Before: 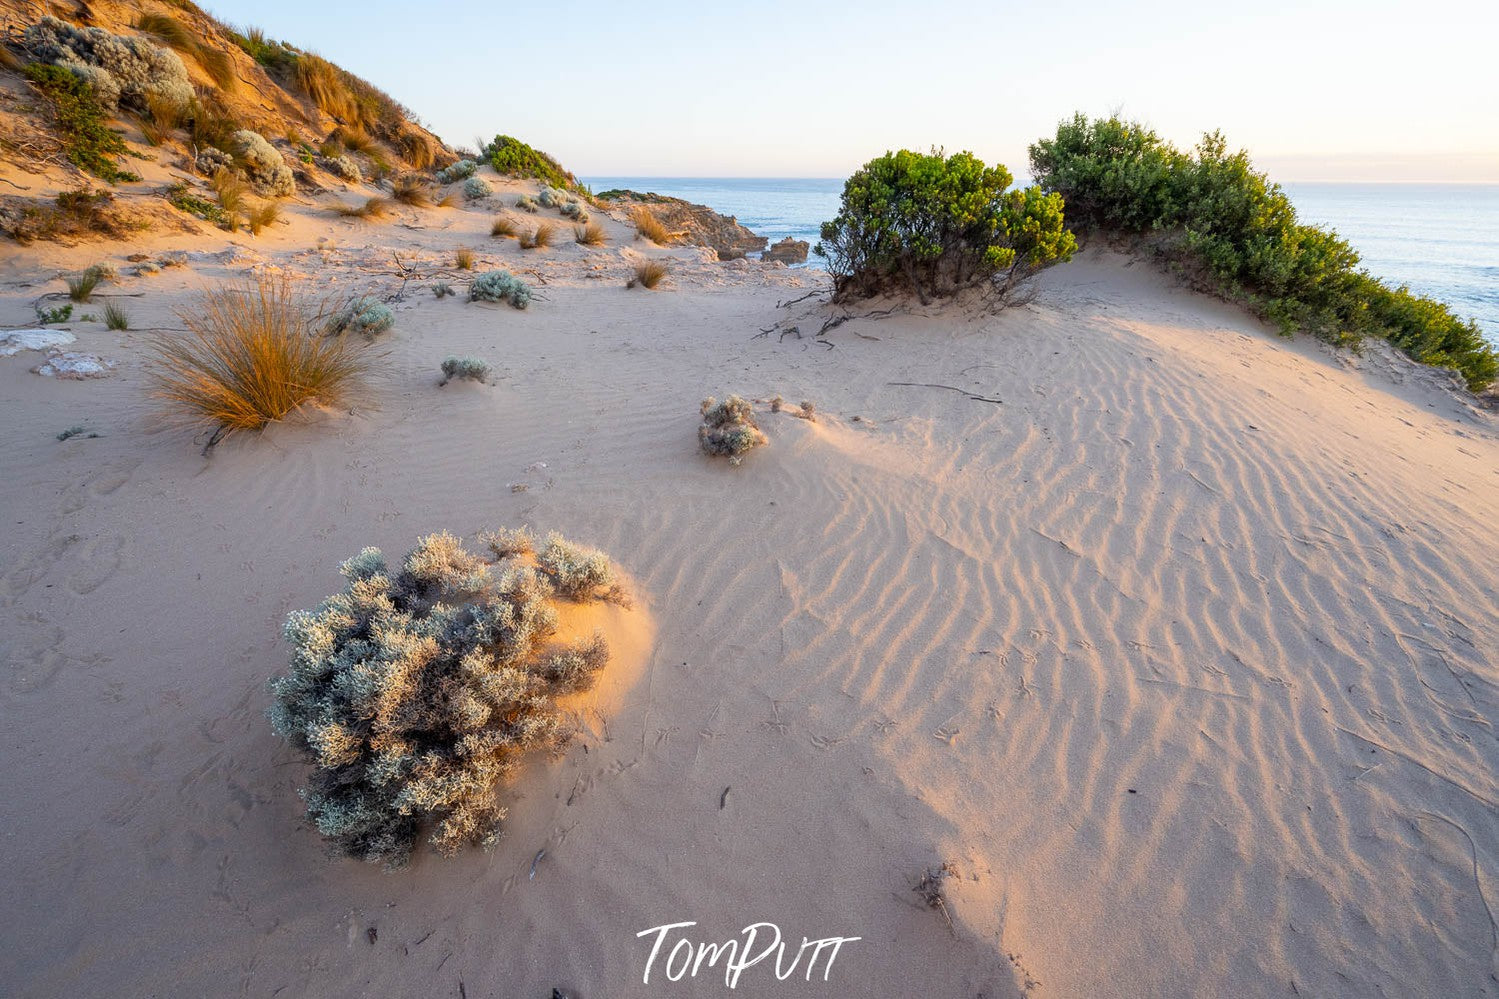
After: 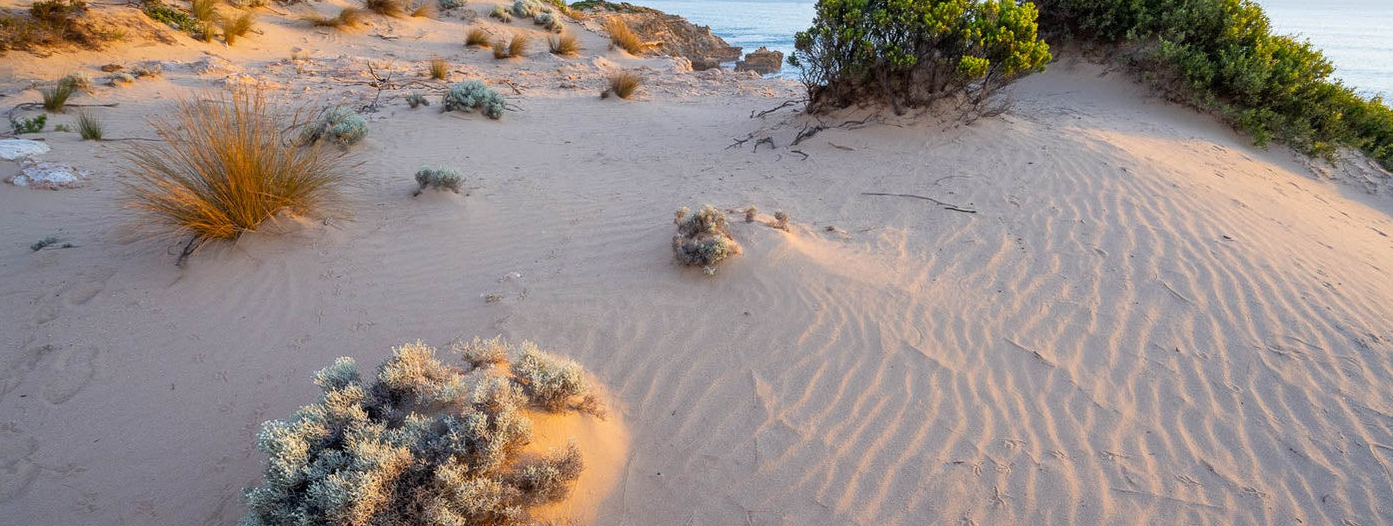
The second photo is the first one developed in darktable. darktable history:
crop: left 1.757%, top 19.04%, right 5.308%, bottom 28.291%
